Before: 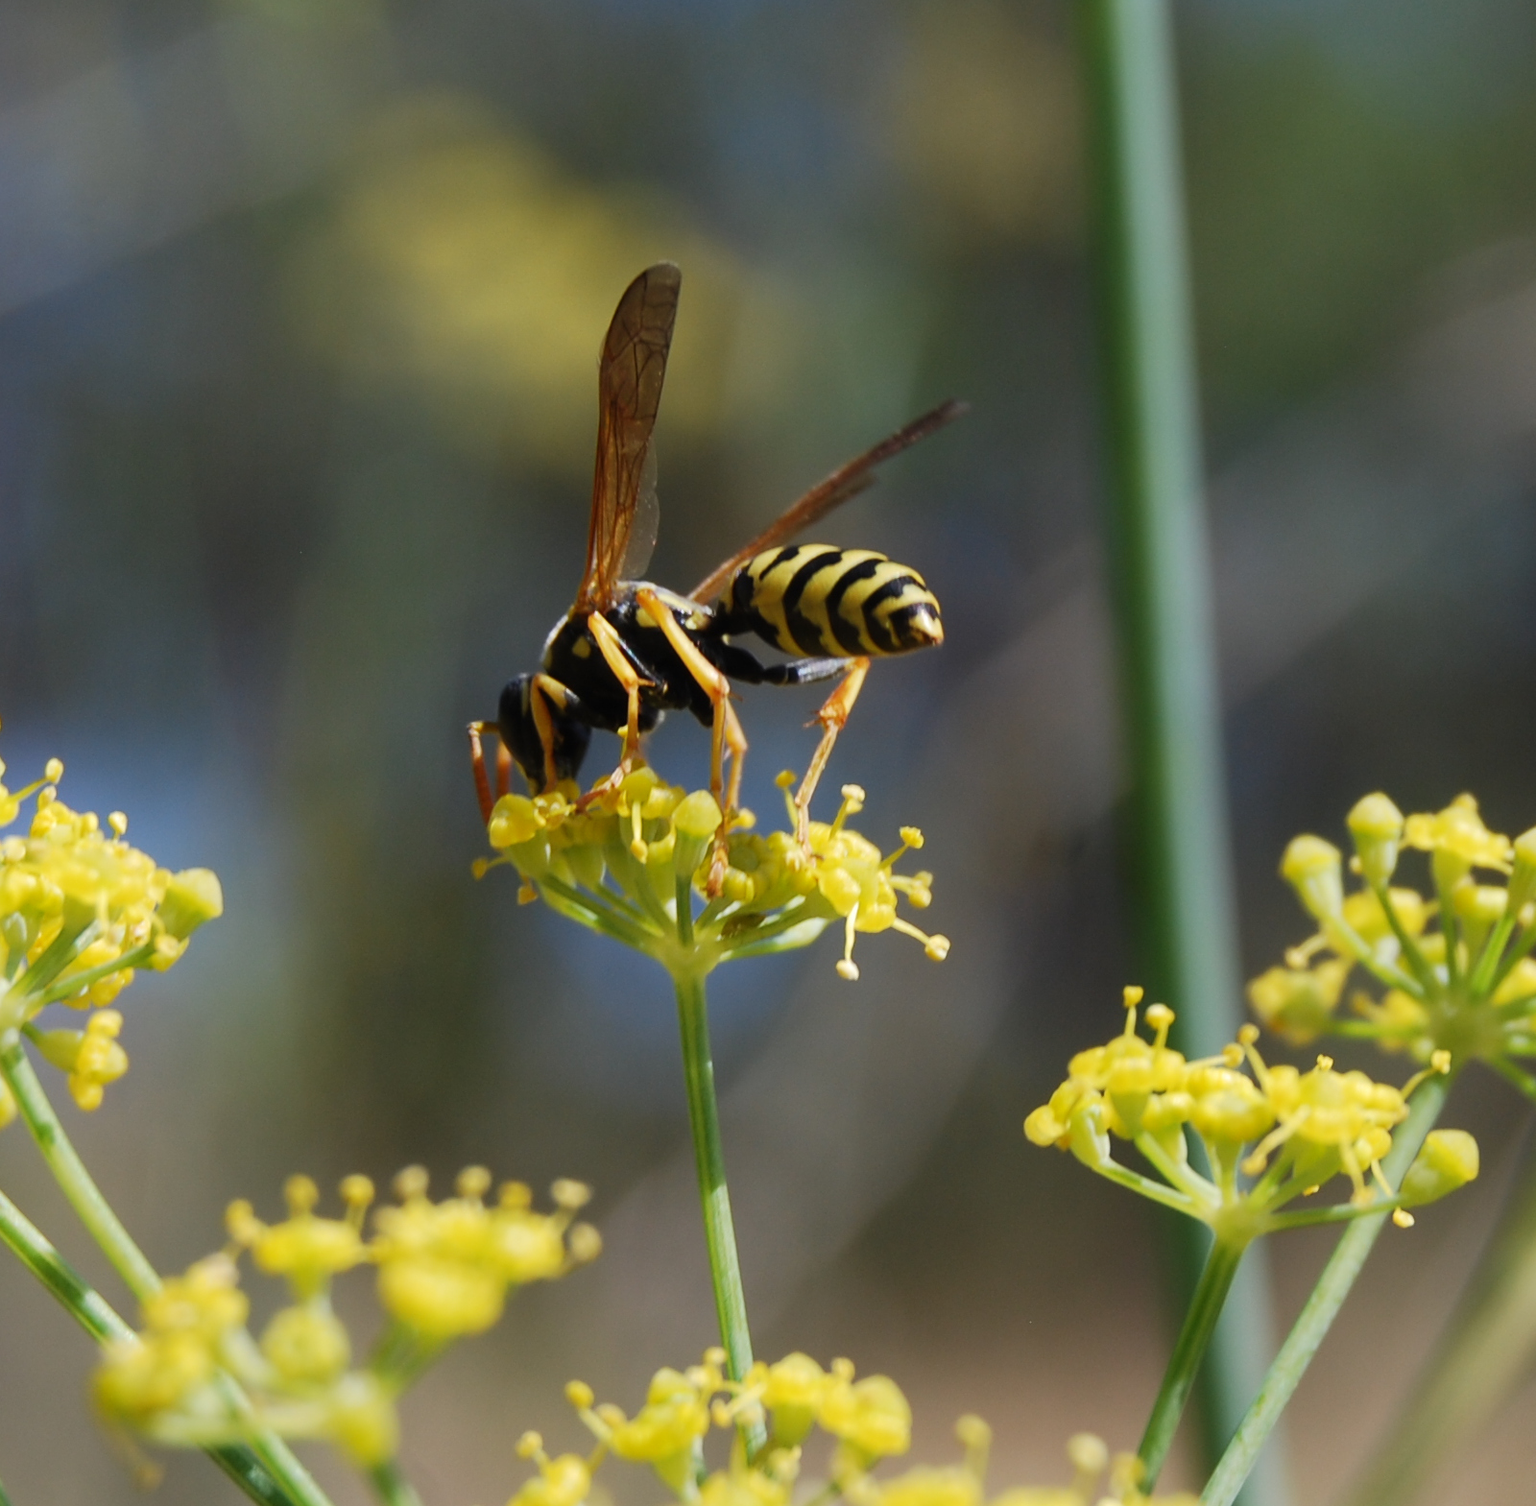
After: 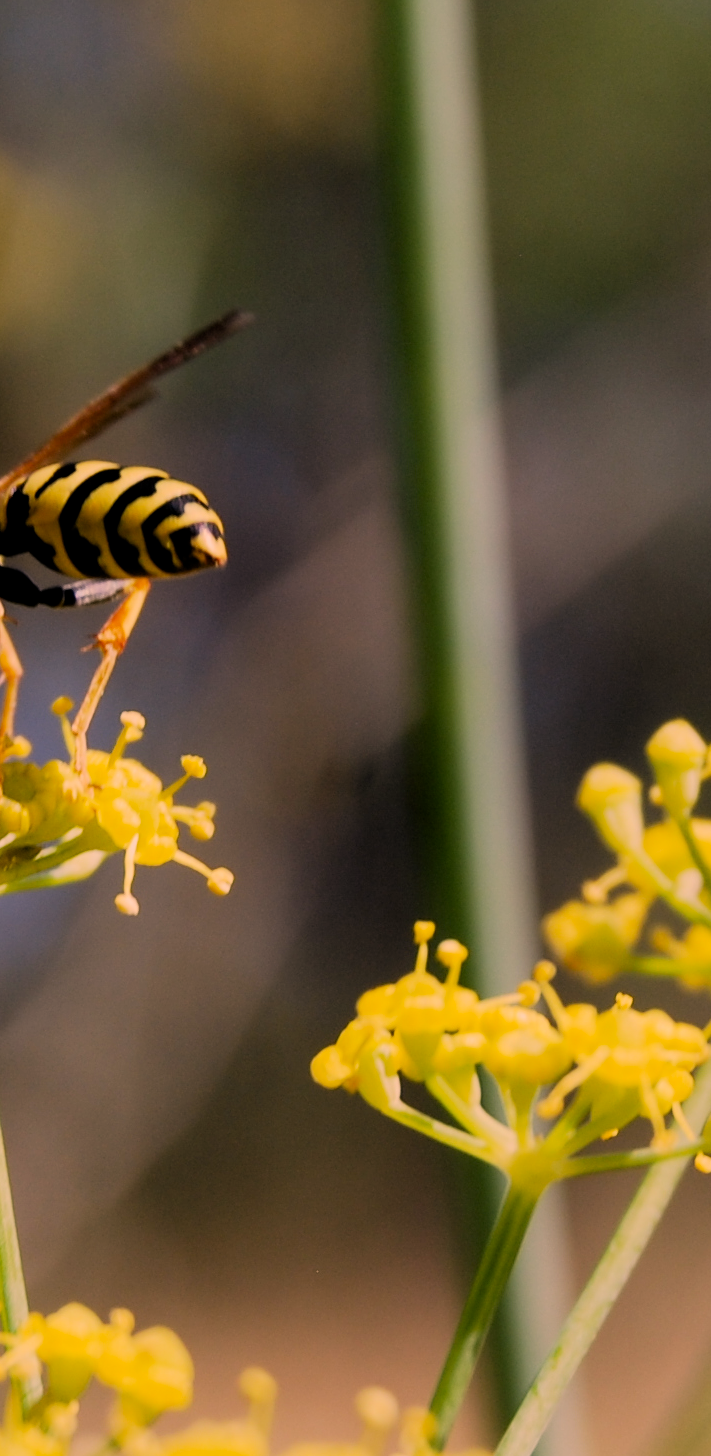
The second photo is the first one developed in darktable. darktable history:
crop: left 47.282%, top 6.76%, right 8.104%
color correction: highlights a* 21.47, highlights b* 19.64
exposure: black level correction 0.007, exposure 0.158 EV, compensate highlight preservation false
filmic rgb: middle gray luminance 28.95%, black relative exposure -10.22 EV, white relative exposure 5.48 EV, target black luminance 0%, hardness 3.94, latitude 1.65%, contrast 1.121, highlights saturation mix 5.26%, shadows ↔ highlights balance 15.78%
